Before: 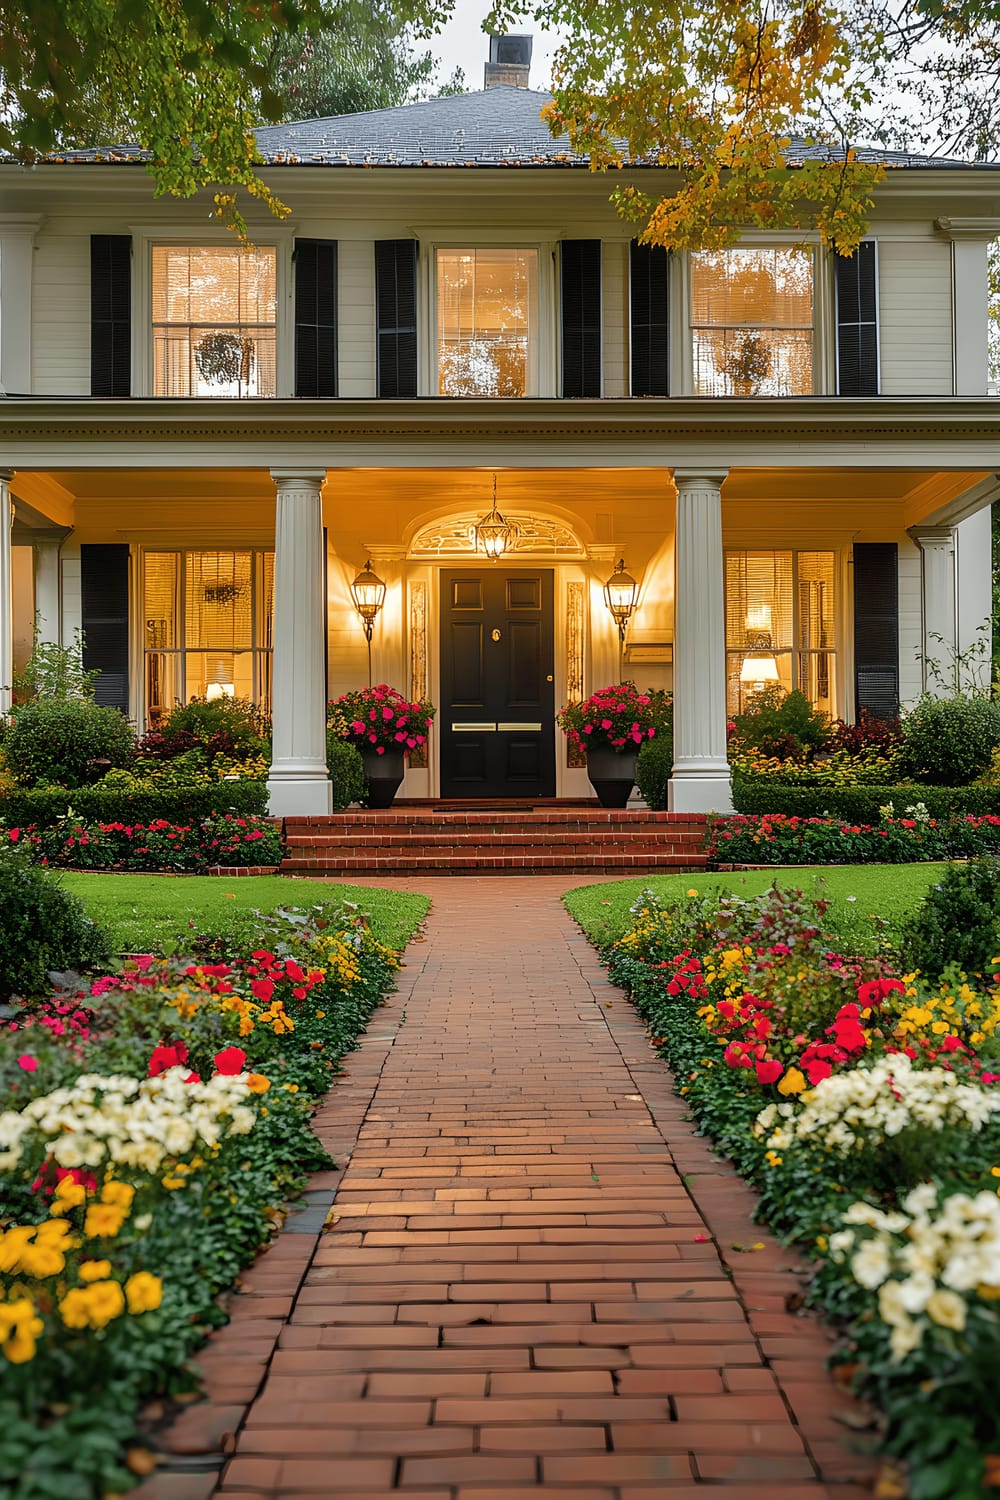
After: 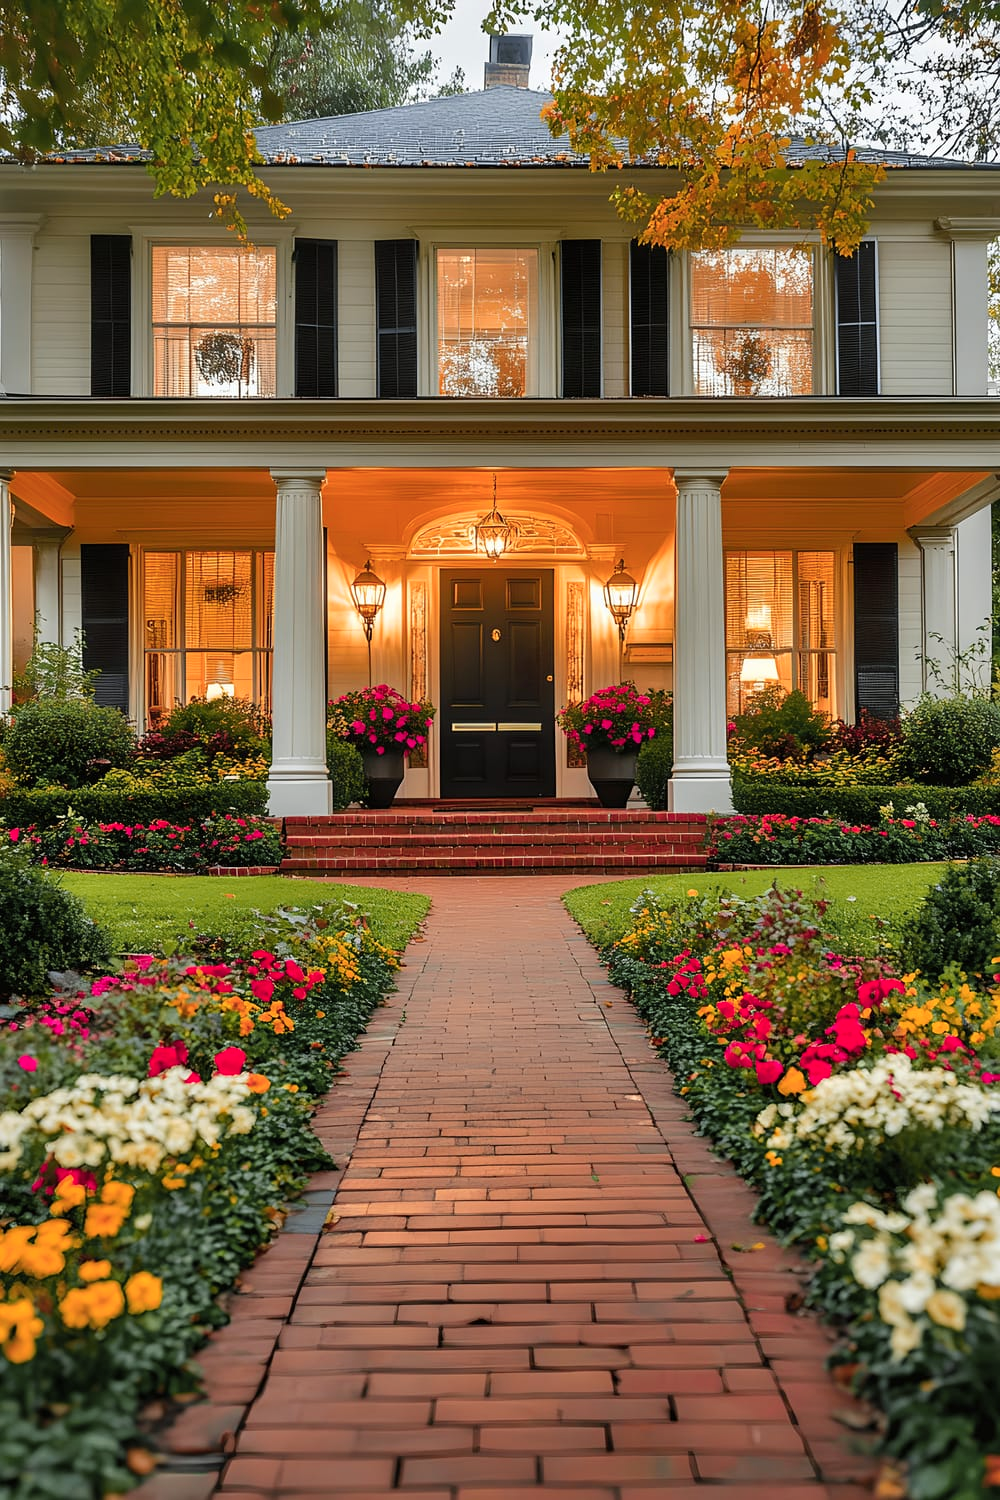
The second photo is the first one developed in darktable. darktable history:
shadows and highlights: low approximation 0.01, soften with gaussian
color zones: curves: ch1 [(0.309, 0.524) (0.41, 0.329) (0.508, 0.509)]; ch2 [(0.25, 0.457) (0.75, 0.5)]
